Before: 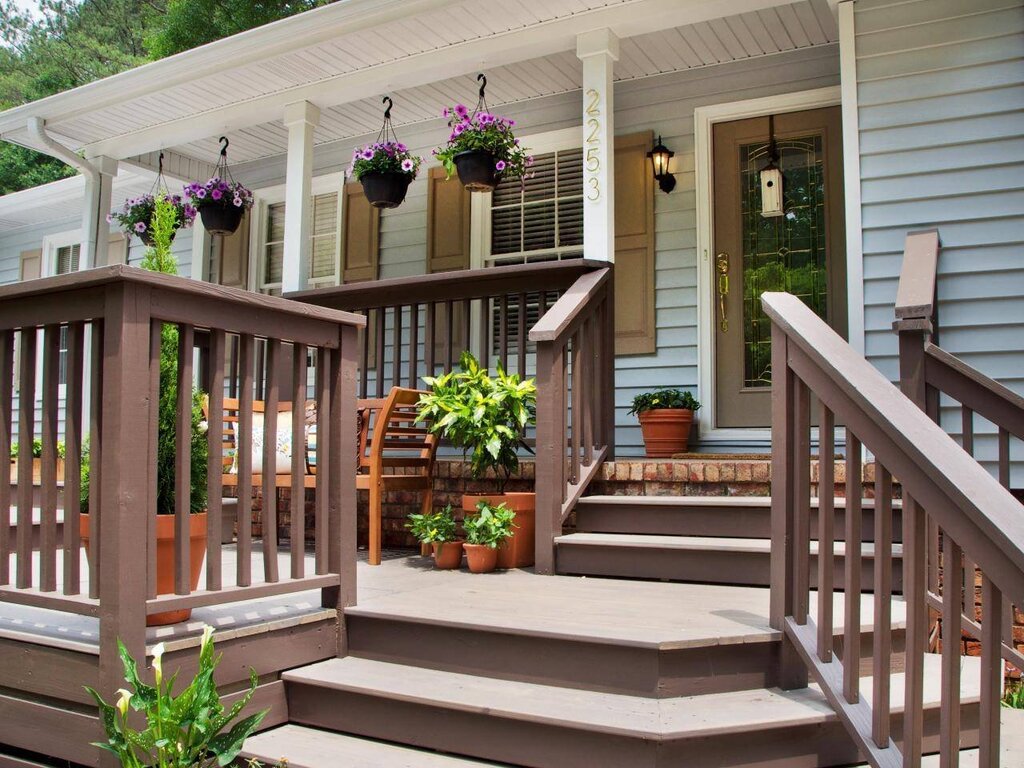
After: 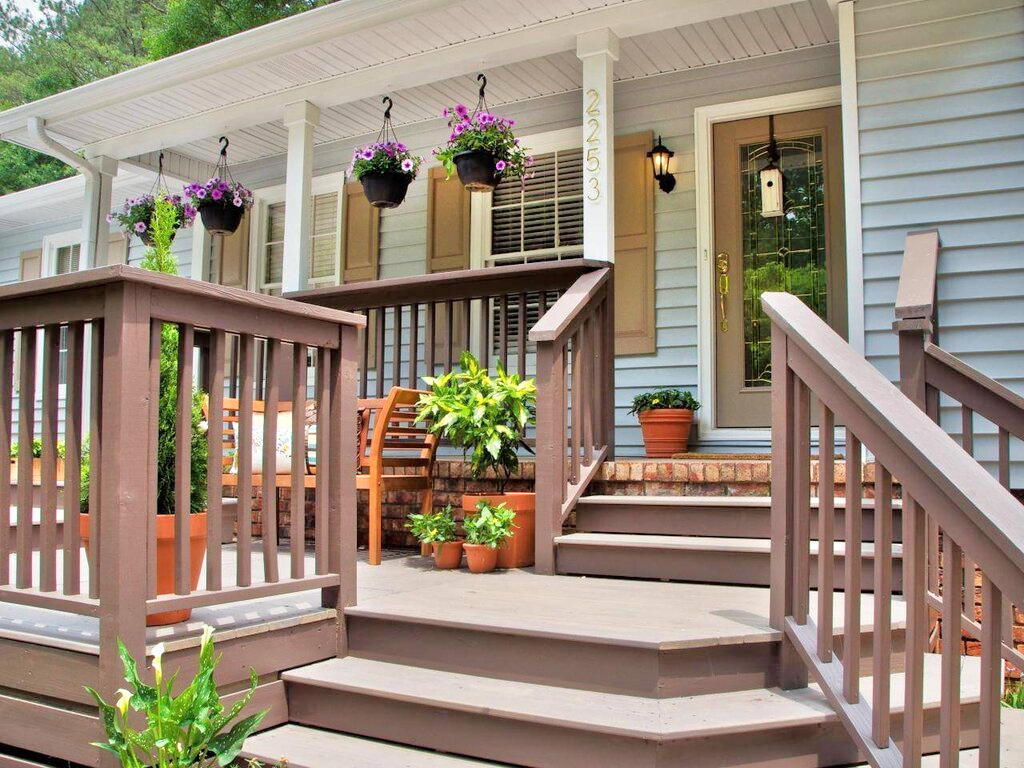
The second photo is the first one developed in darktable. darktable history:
tone equalizer: -7 EV 0.15 EV, -6 EV 0.6 EV, -5 EV 1.15 EV, -4 EV 1.33 EV, -3 EV 1.15 EV, -2 EV 0.6 EV, -1 EV 0.15 EV, mask exposure compensation -0.5 EV
shadows and highlights: shadows 37.27, highlights -28.18, soften with gaussian
